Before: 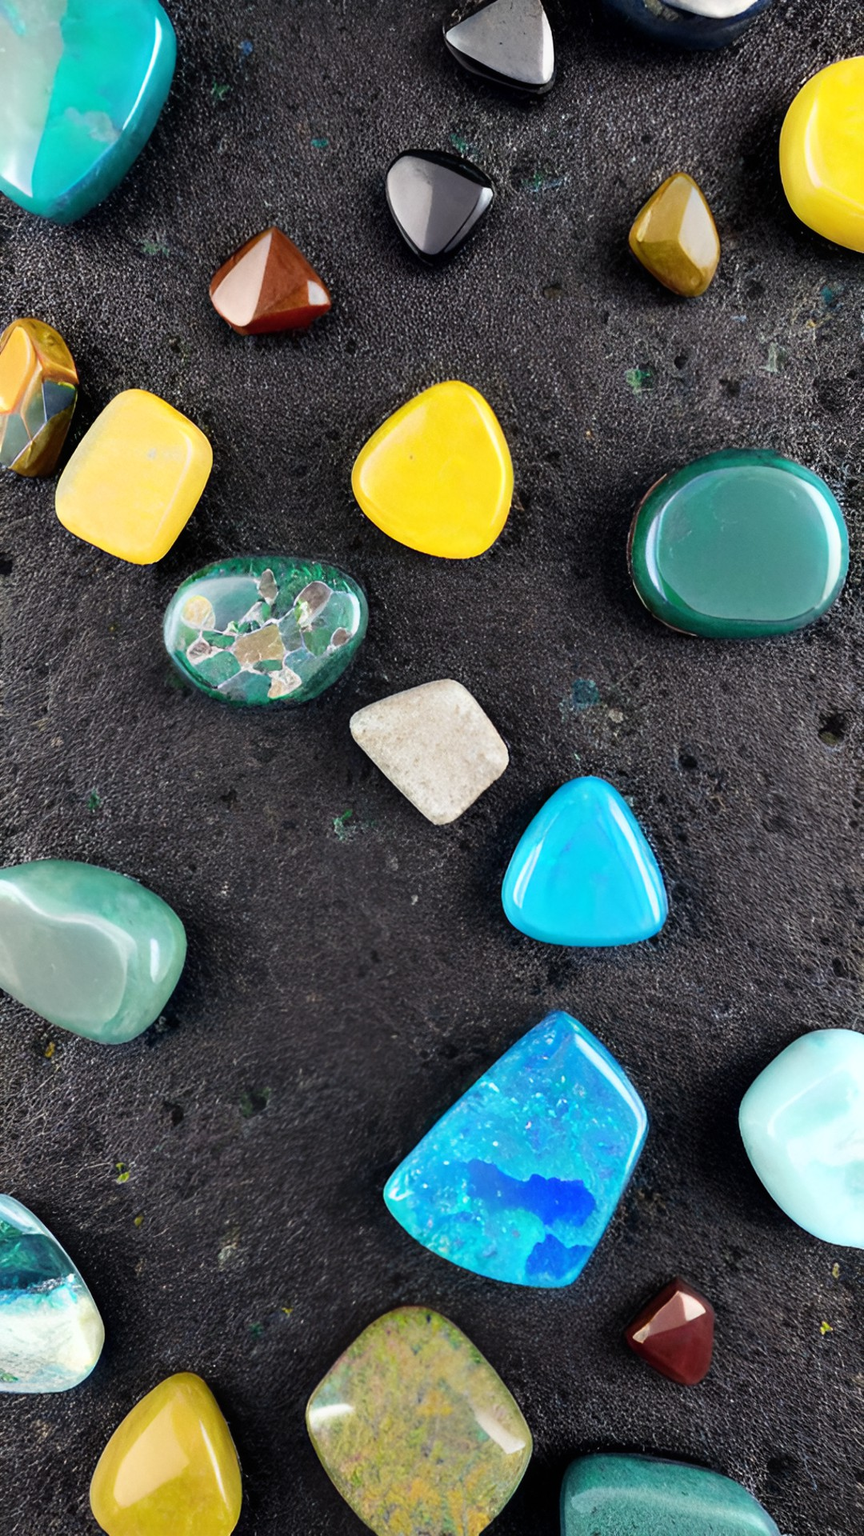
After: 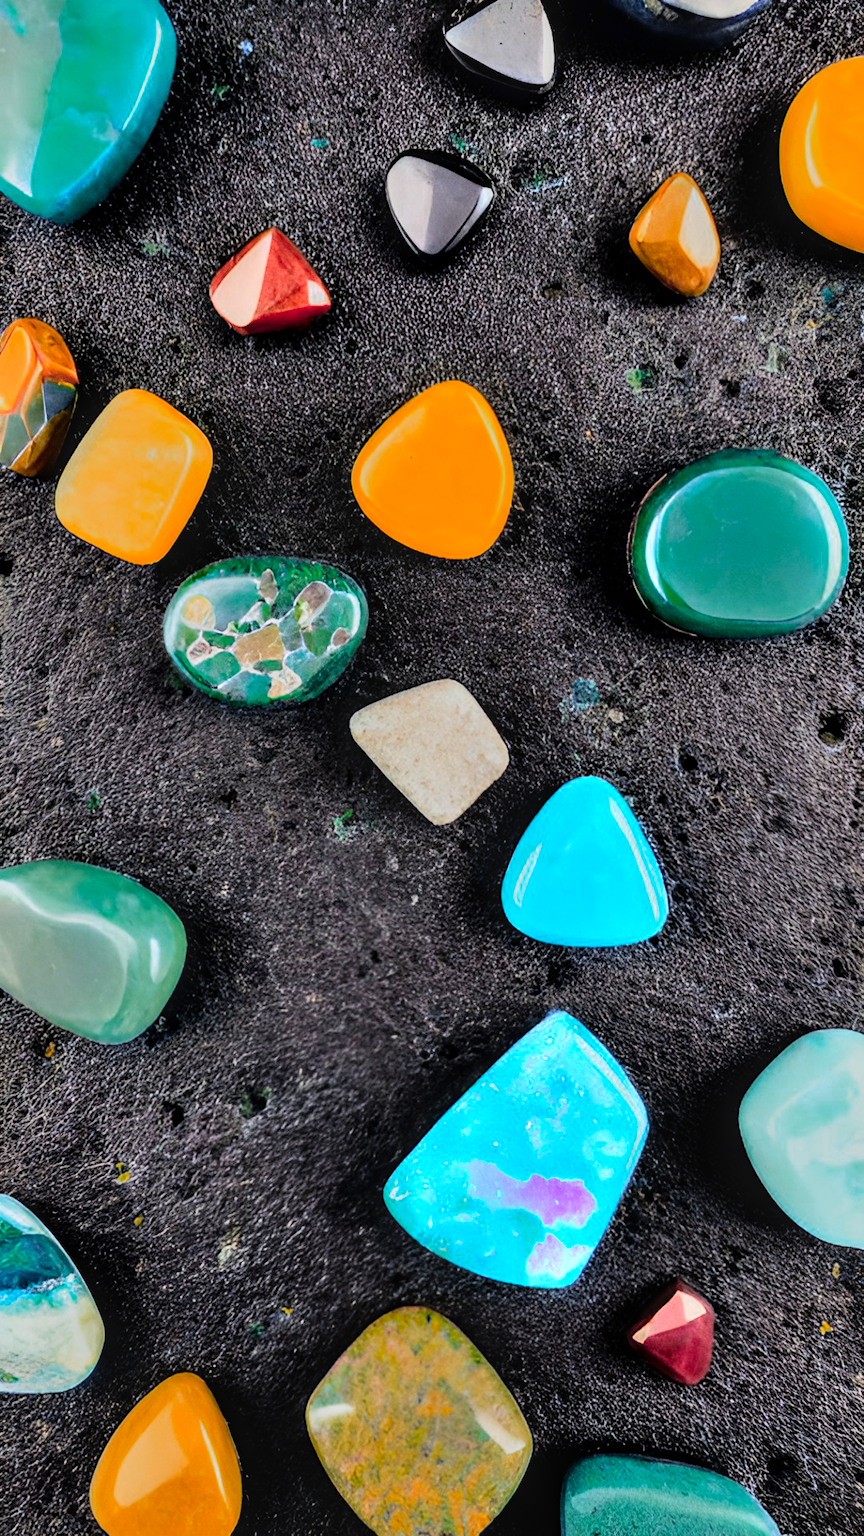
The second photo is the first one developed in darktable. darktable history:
local contrast: on, module defaults
shadows and highlights: shadows 60, soften with gaussian
filmic rgb: threshold 3 EV, hardness 4.17, latitude 50%, contrast 1.1, preserve chrominance max RGB, color science v6 (2022), contrast in shadows safe, contrast in highlights safe, enable highlight reconstruction true
color zones: curves: ch0 [(0.473, 0.374) (0.742, 0.784)]; ch1 [(0.354, 0.737) (0.742, 0.705)]; ch2 [(0.318, 0.421) (0.758, 0.532)]
